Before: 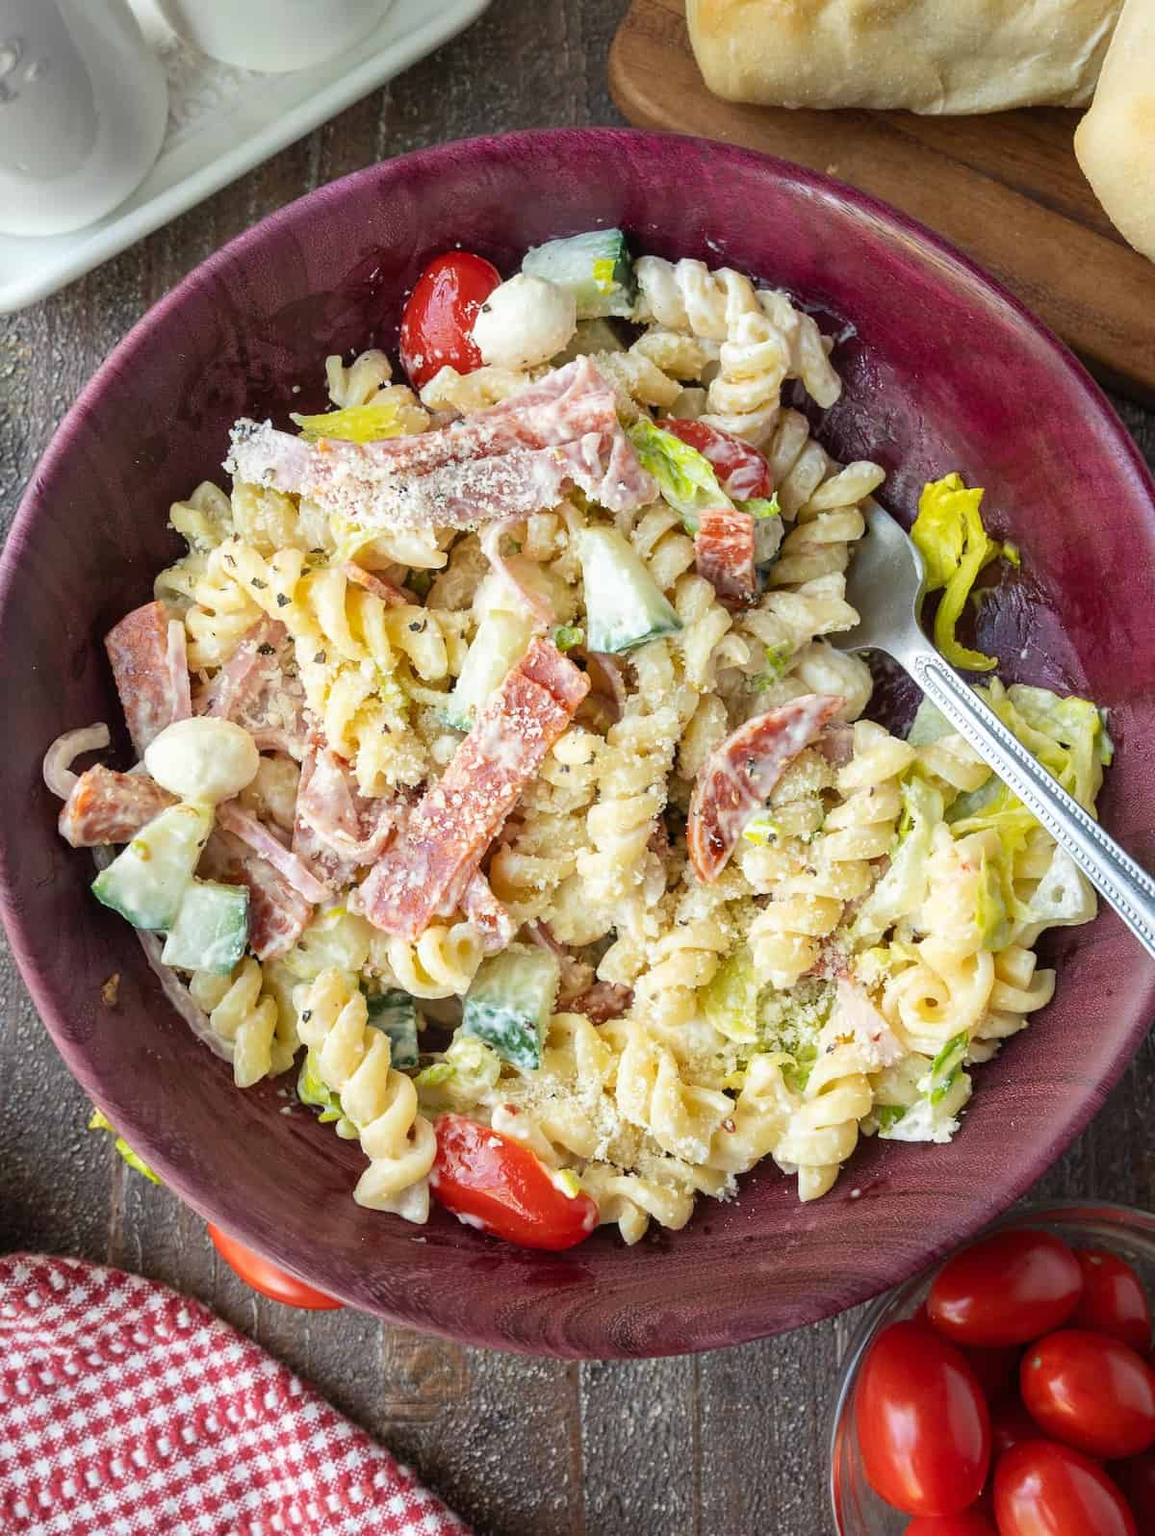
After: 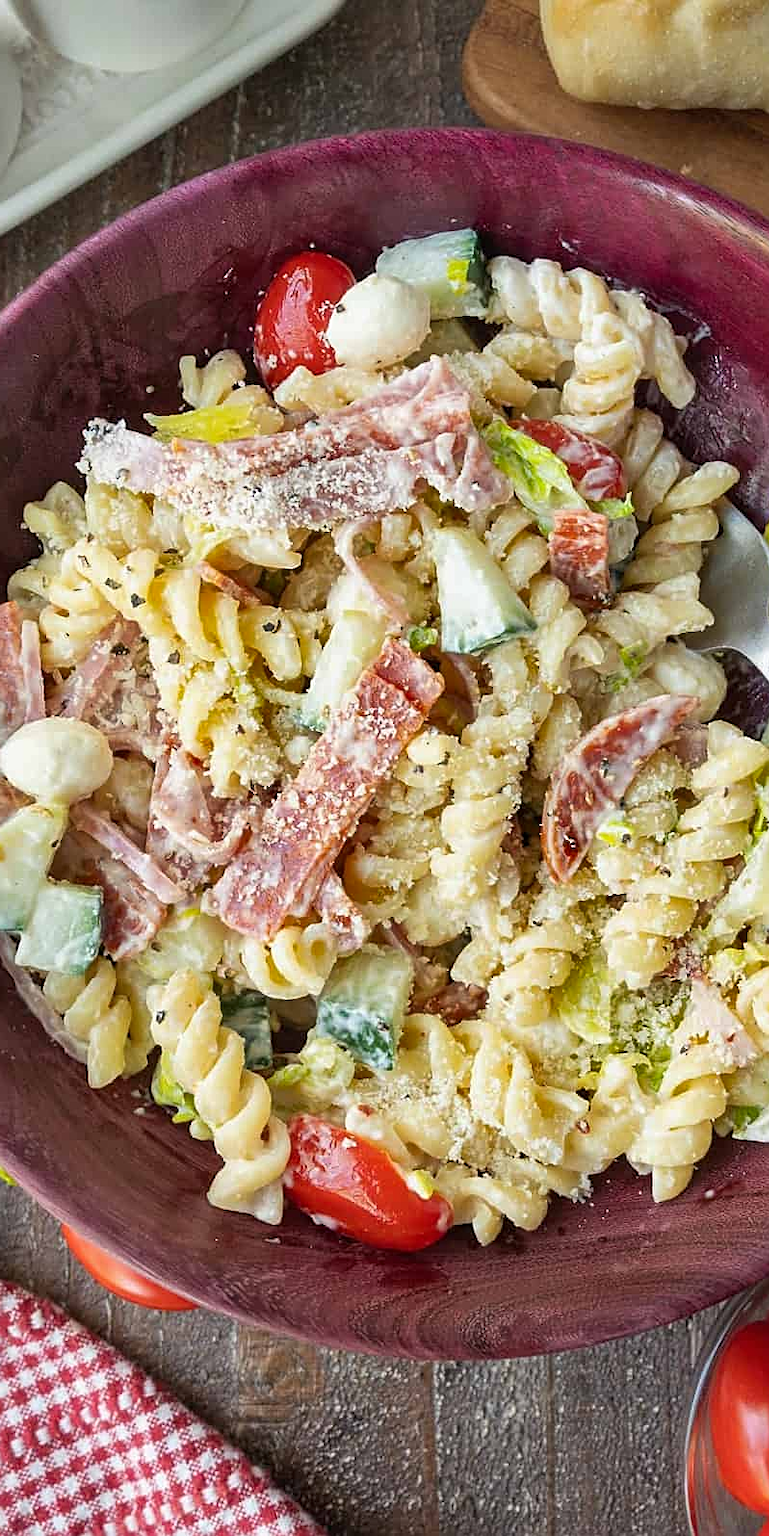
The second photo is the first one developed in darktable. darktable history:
sharpen: on, module defaults
crop and rotate: left 12.673%, right 20.66%
shadows and highlights: shadows 43.71, white point adjustment -1.46, soften with gaussian
